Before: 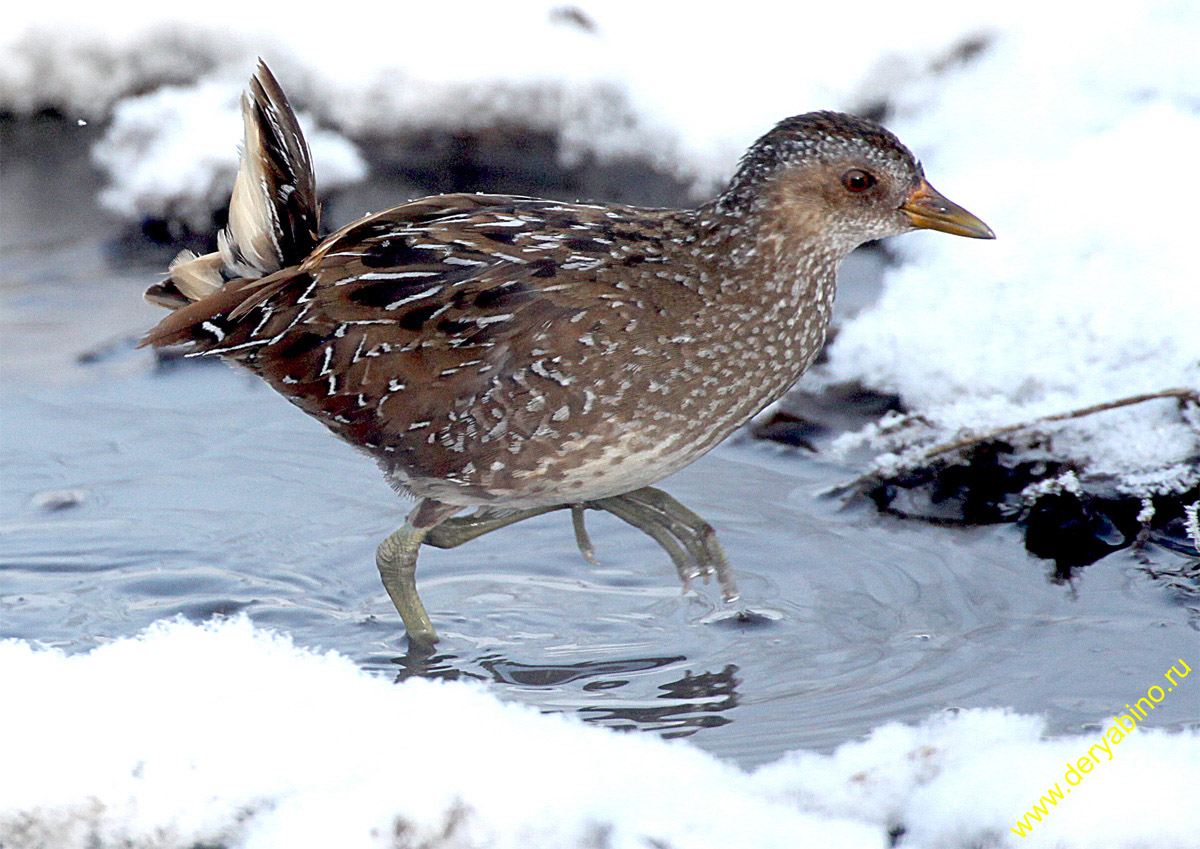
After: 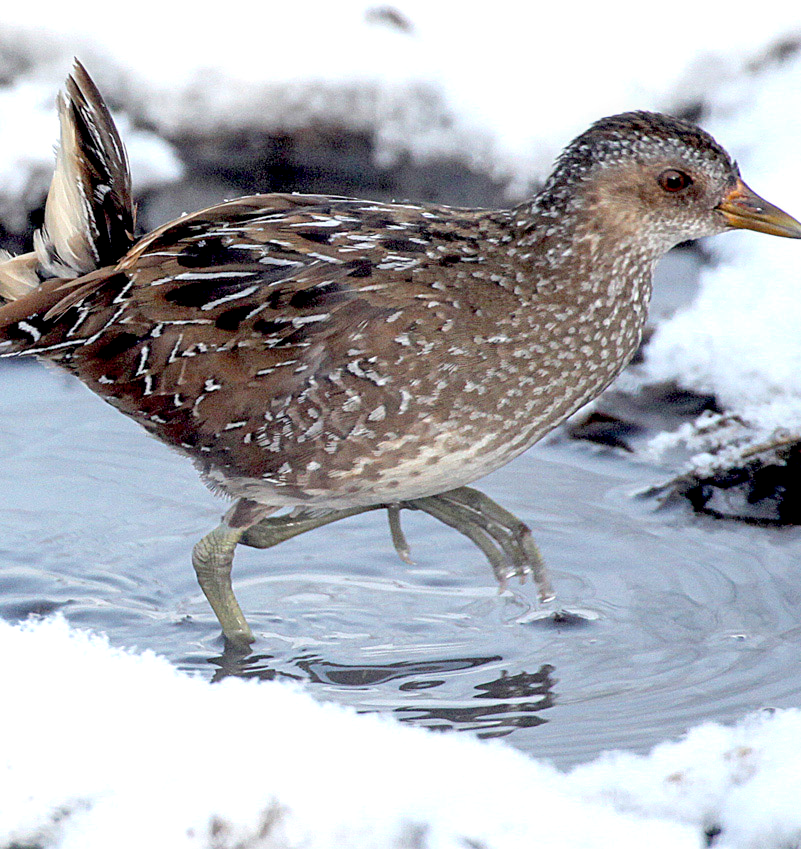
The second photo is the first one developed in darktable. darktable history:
crop: left 15.415%, right 17.766%
contrast brightness saturation: brightness 0.141
local contrast: highlights 23%, shadows 77%, midtone range 0.745
